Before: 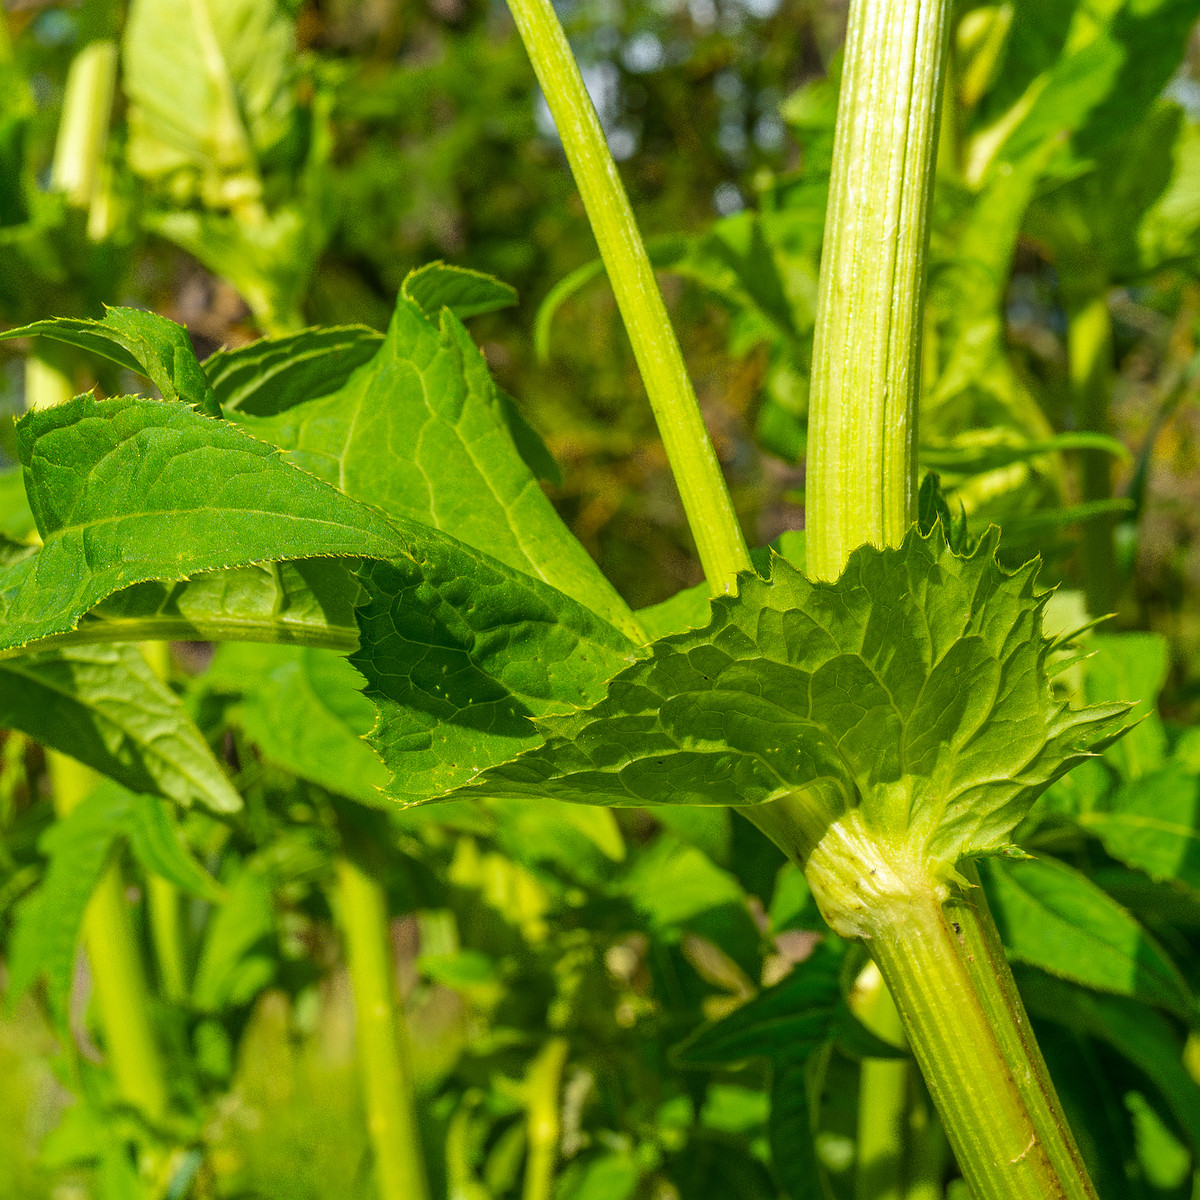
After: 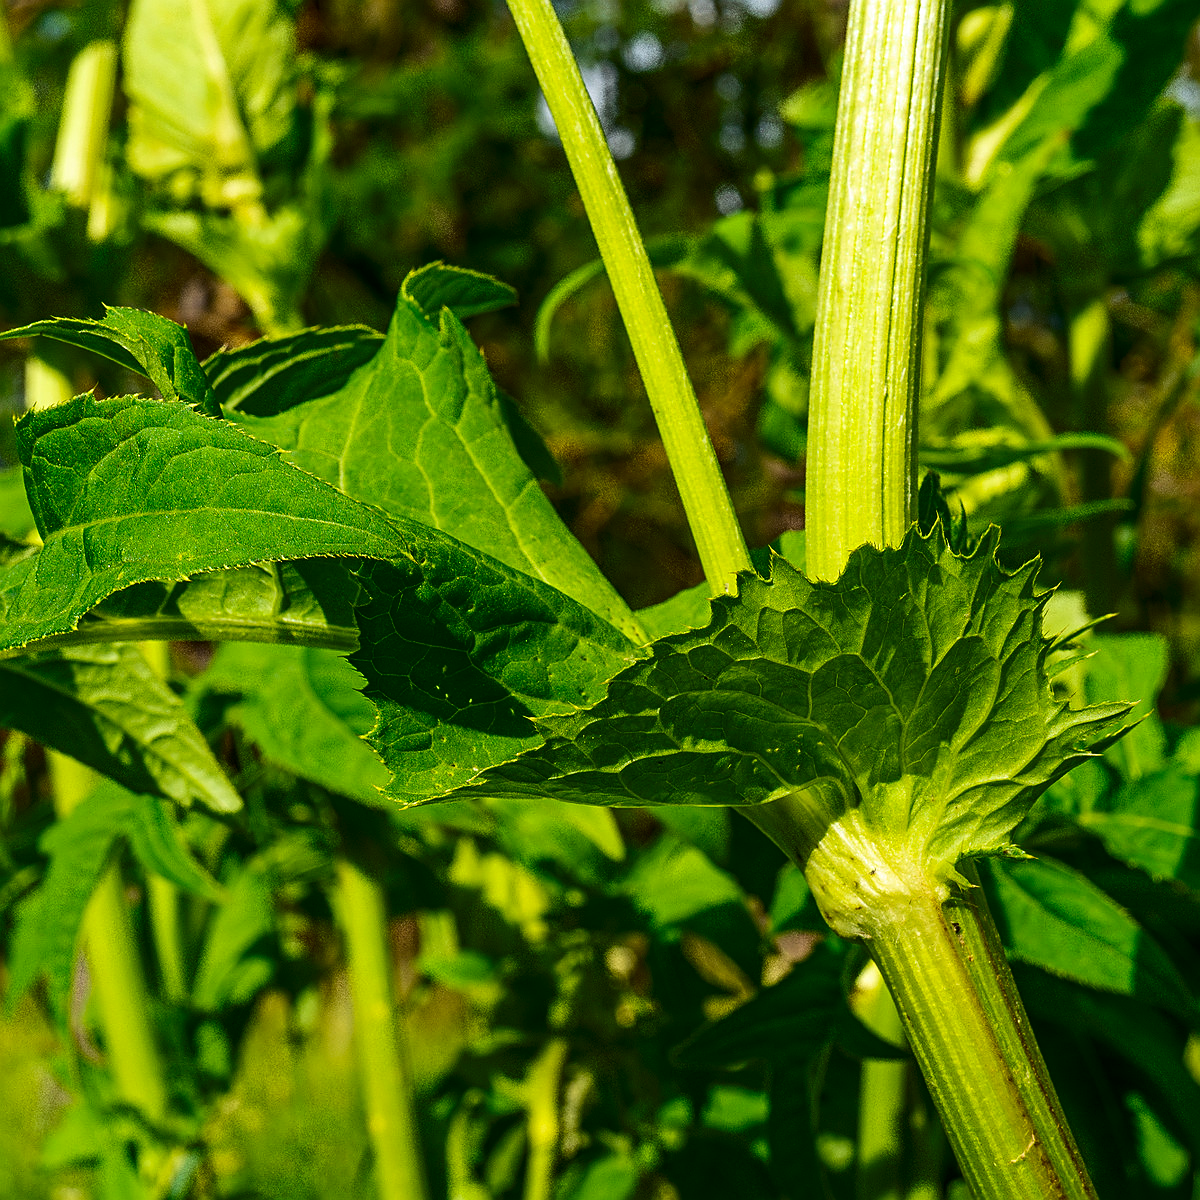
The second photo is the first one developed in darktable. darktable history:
contrast brightness saturation: contrast 0.194, brightness -0.231, saturation 0.11
sharpen: on, module defaults
